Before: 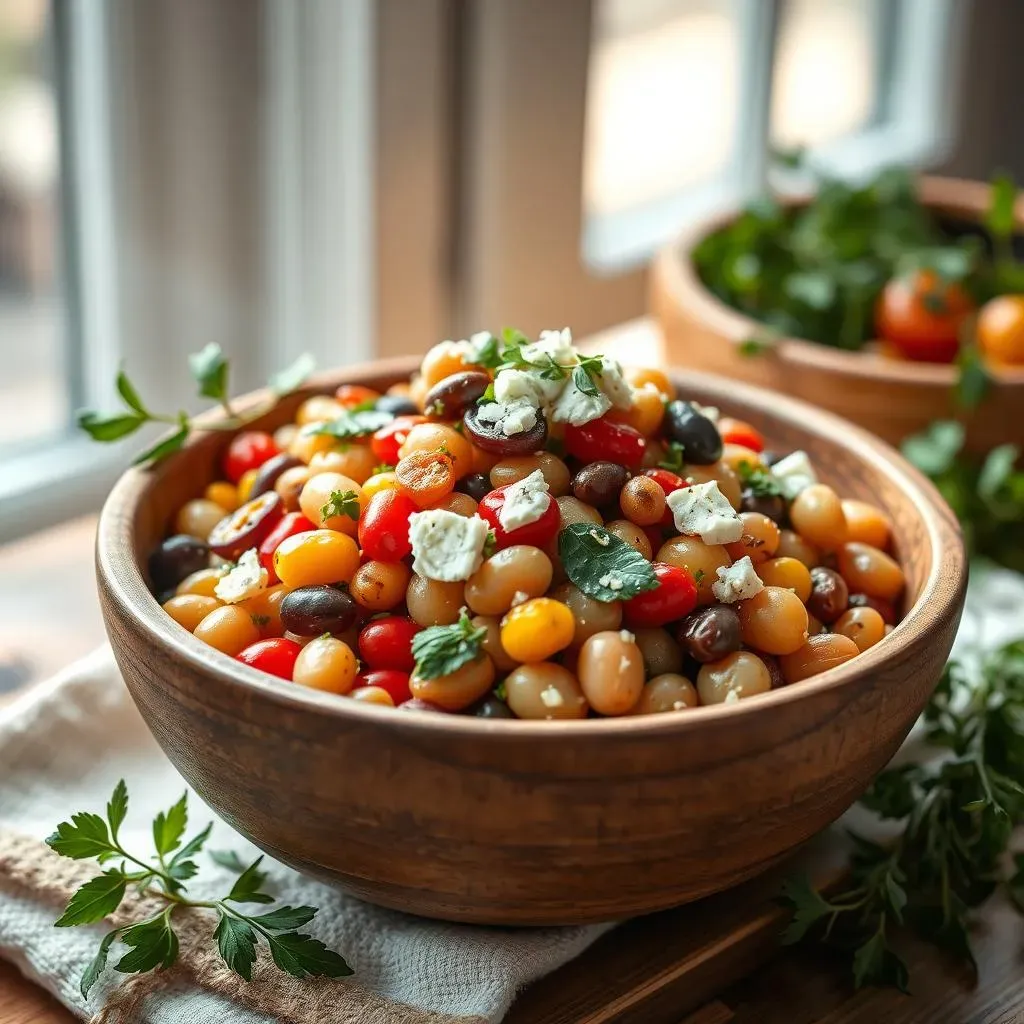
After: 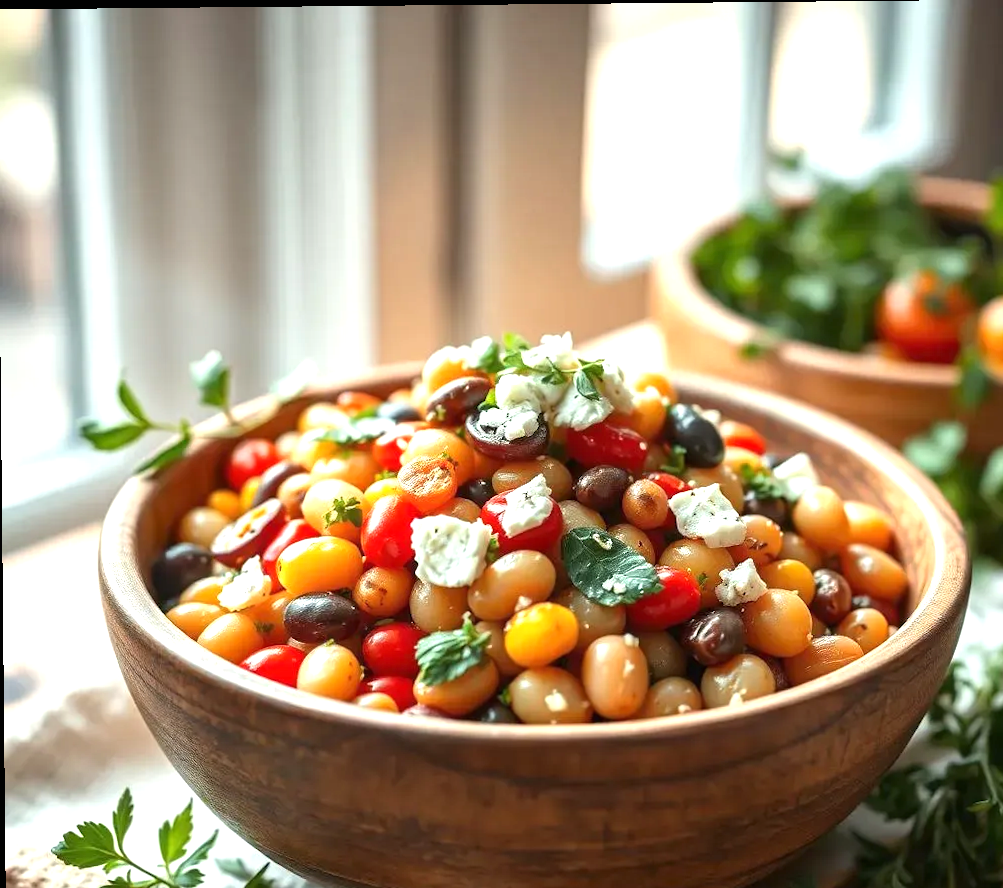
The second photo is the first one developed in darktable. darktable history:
exposure: black level correction 0, exposure 0.699 EV, compensate highlight preservation false
crop and rotate: angle 0.558°, left 0.23%, right 2.711%, bottom 14.076%
